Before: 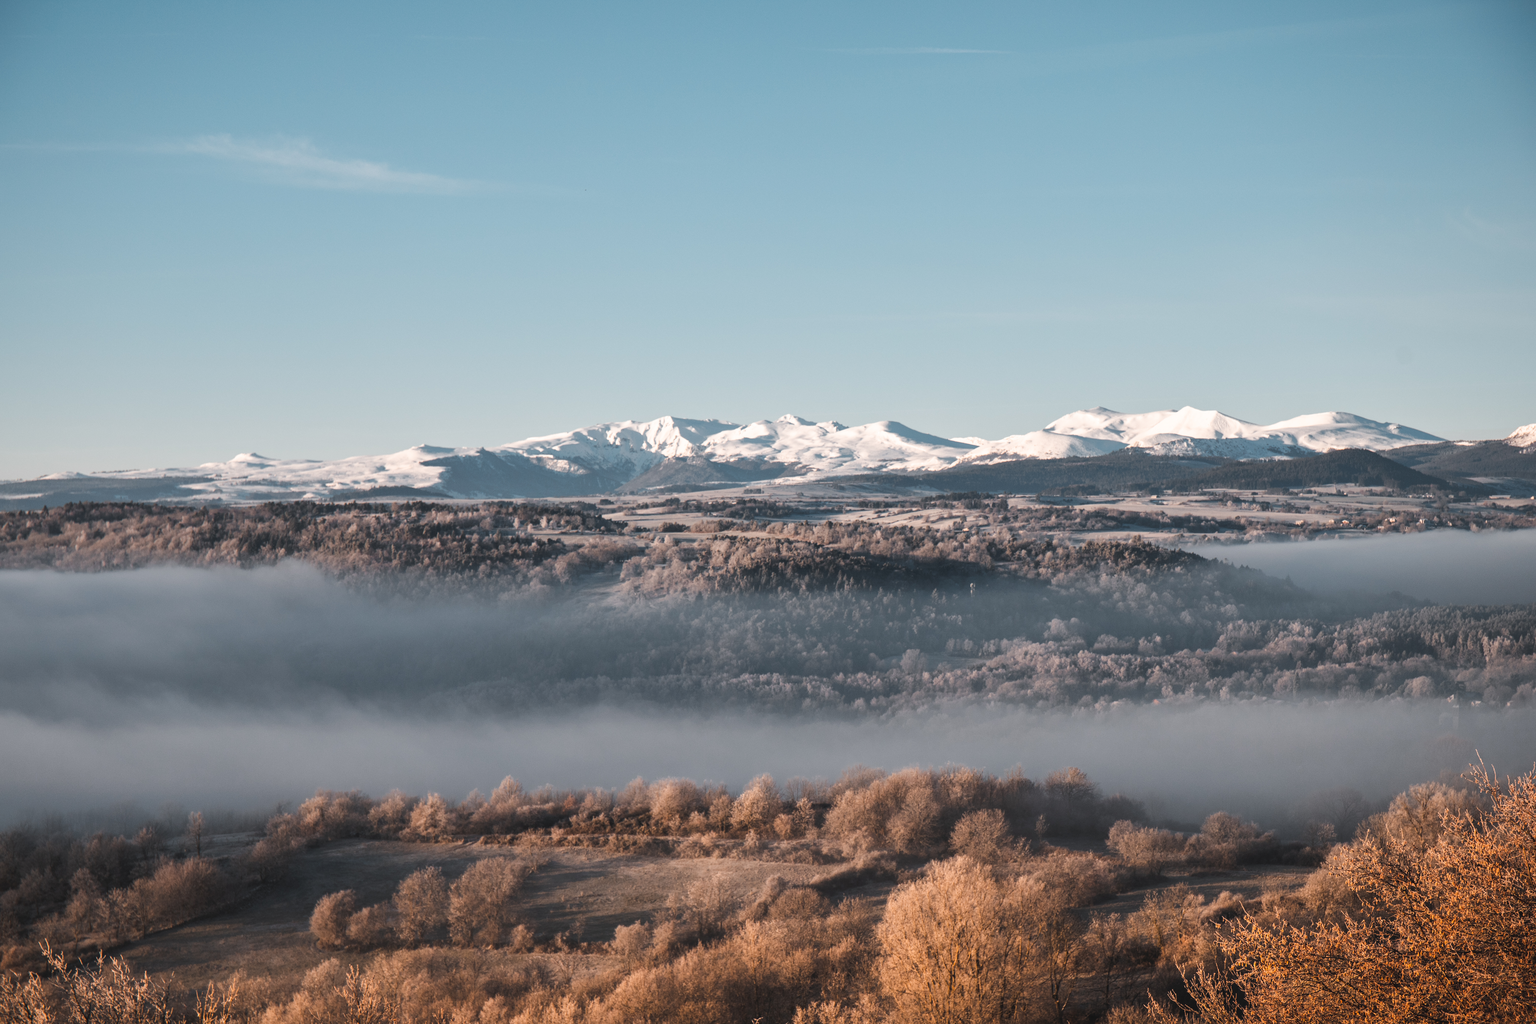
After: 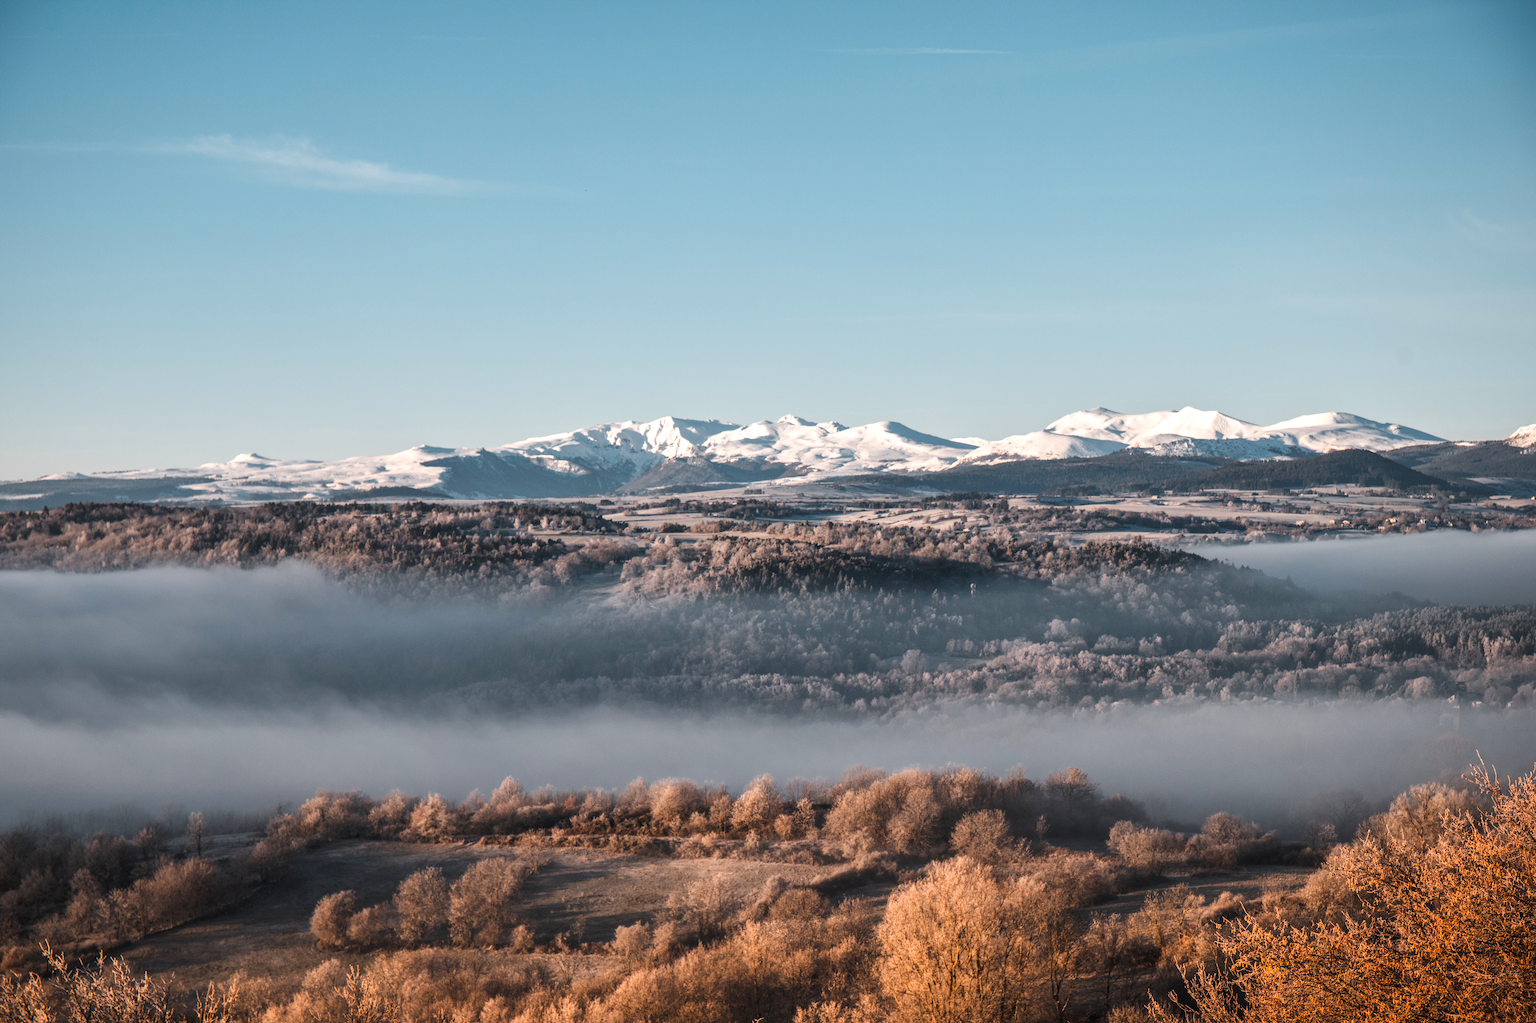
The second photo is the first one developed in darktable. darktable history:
local contrast: on, module defaults
contrast brightness saturation: contrast 0.08, saturation 0.2
